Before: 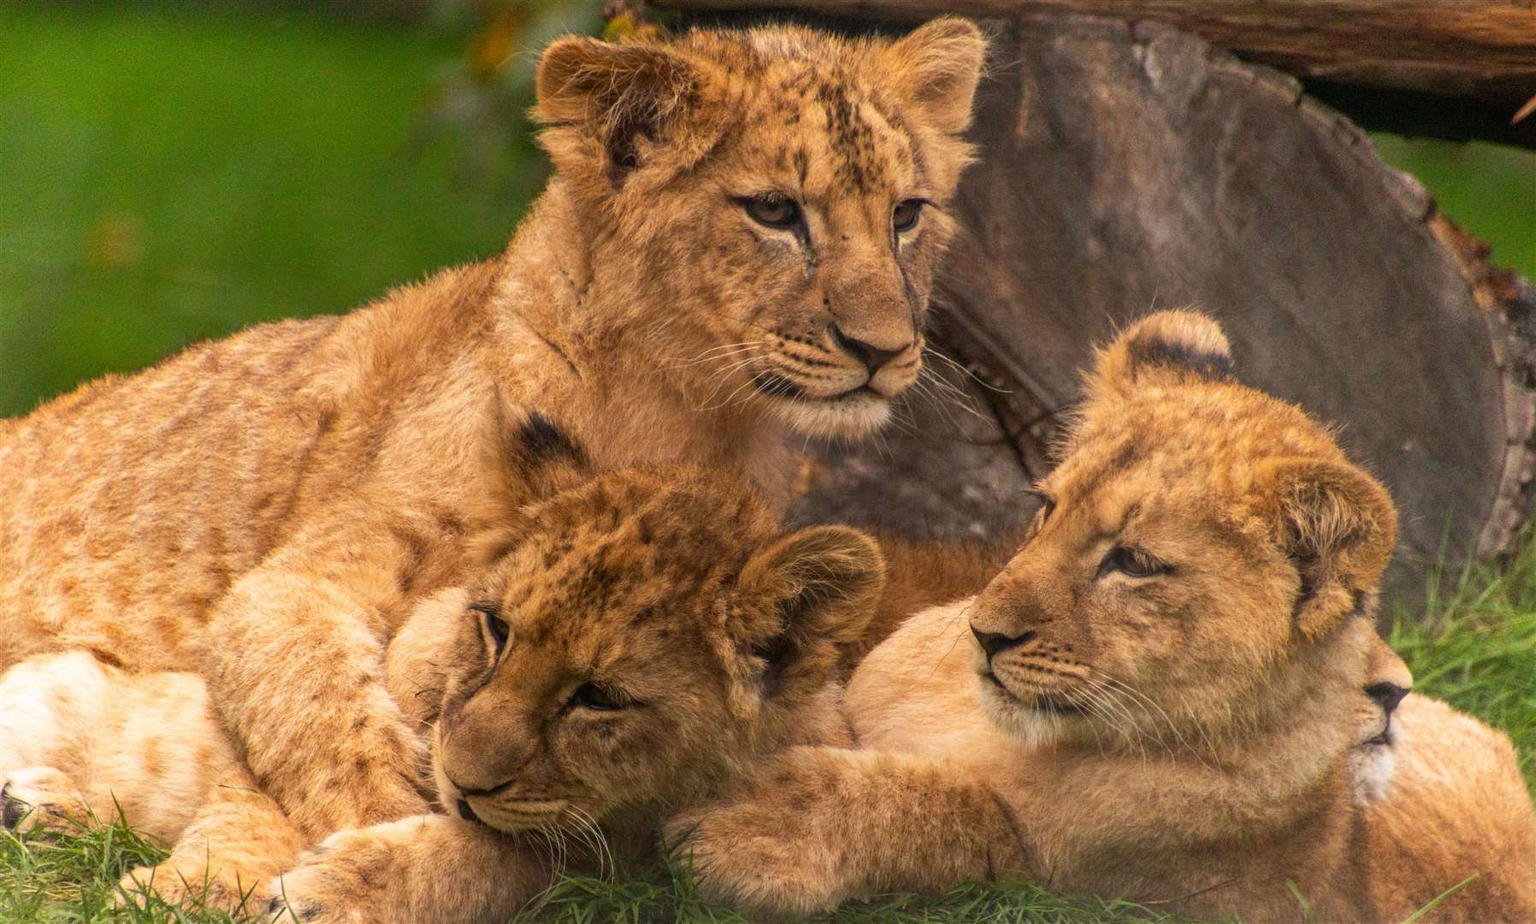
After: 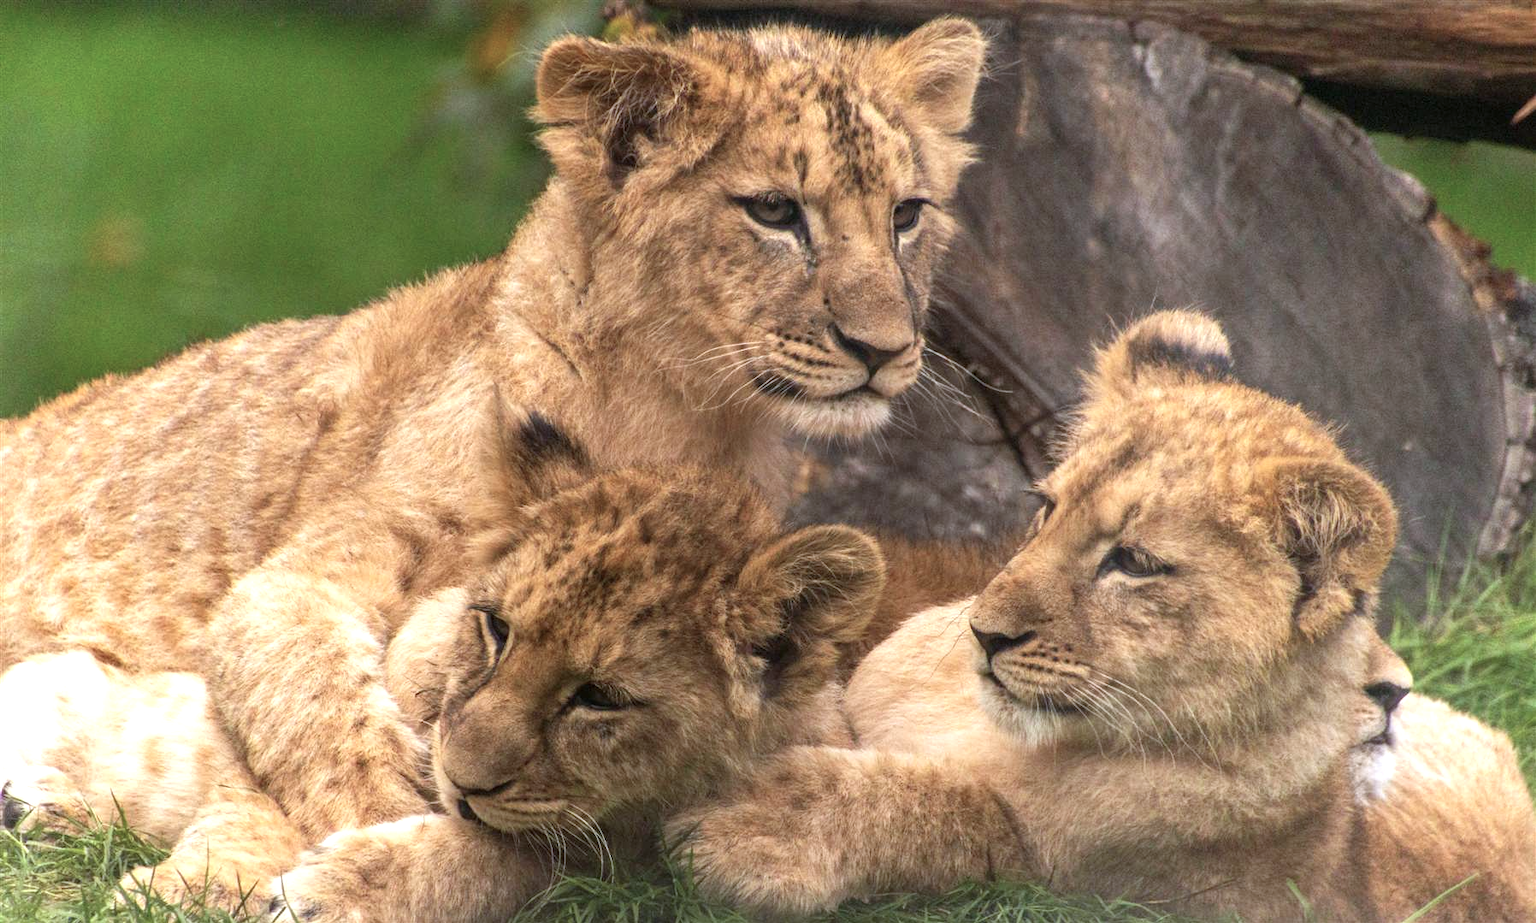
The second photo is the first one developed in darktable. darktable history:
color balance: input saturation 80.07%
exposure: exposure 0.6 EV, compensate highlight preservation false
white balance: red 0.931, blue 1.11
